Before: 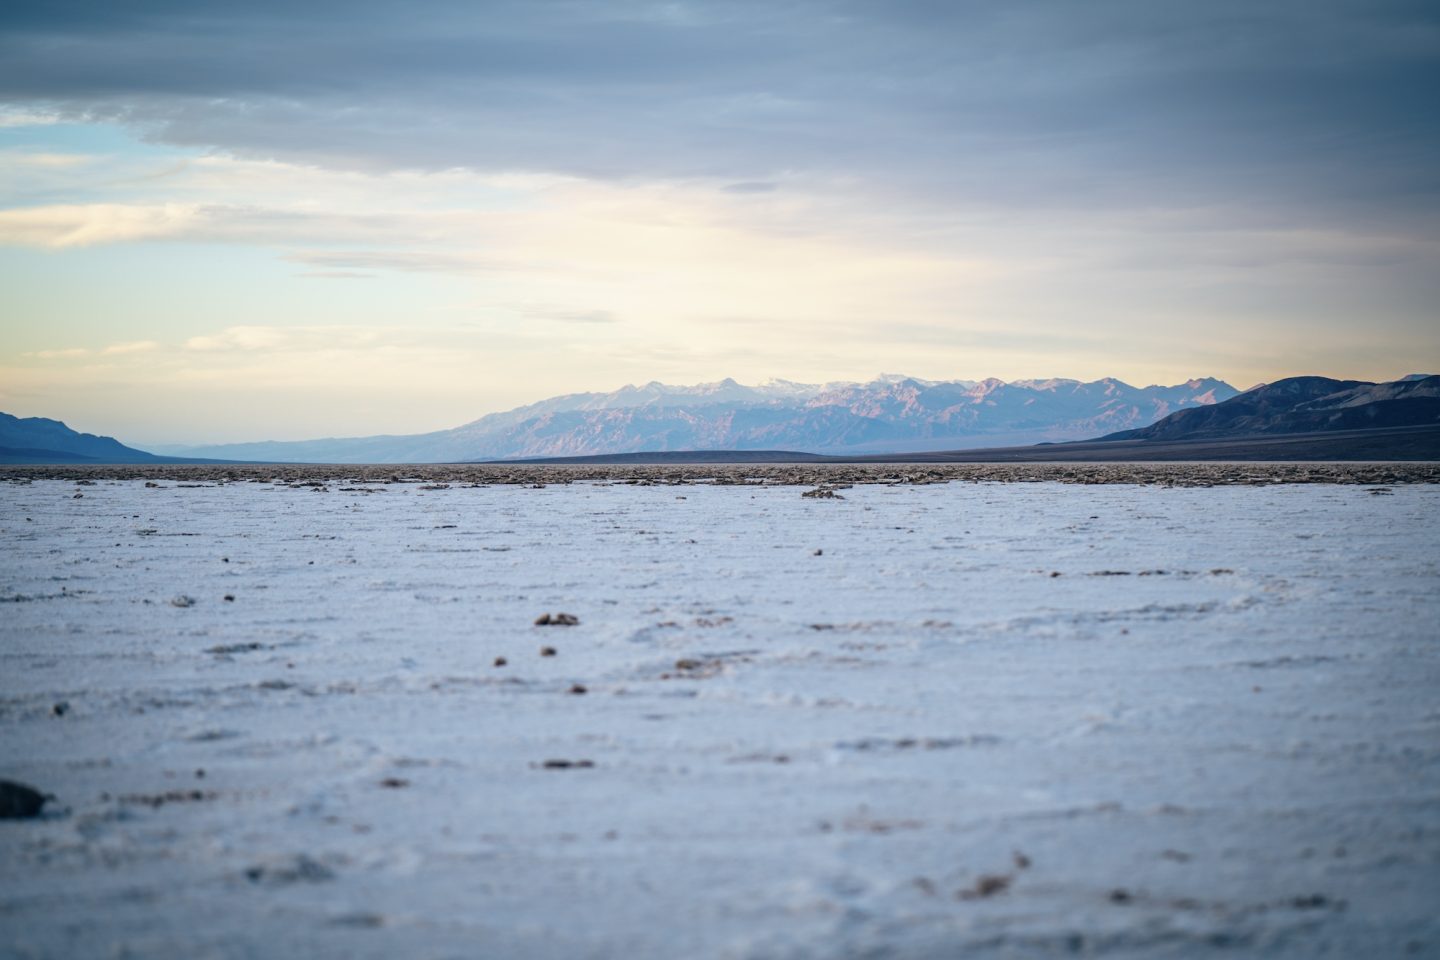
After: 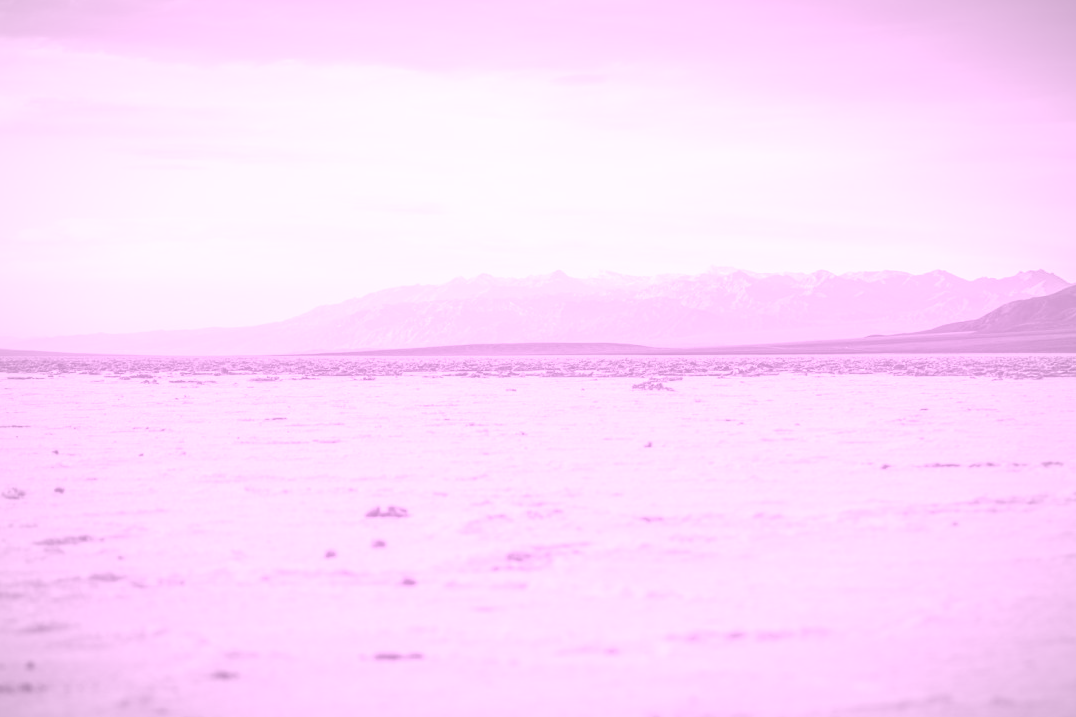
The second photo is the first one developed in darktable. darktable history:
colorize: hue 331.2°, saturation 75%, source mix 30.28%, lightness 70.52%, version 1
crop and rotate: left 11.831%, top 11.346%, right 13.429%, bottom 13.899%
color correction: highlights a* 0.207, highlights b* 2.7, shadows a* -0.874, shadows b* -4.78
vignetting: fall-off radius 100%, width/height ratio 1.337
exposure: black level correction 0.001, exposure 0.14 EV, compensate highlight preservation false
local contrast: on, module defaults
tone equalizer: -8 EV -0.75 EV, -7 EV -0.7 EV, -6 EV -0.6 EV, -5 EV -0.4 EV, -3 EV 0.4 EV, -2 EV 0.6 EV, -1 EV 0.7 EV, +0 EV 0.75 EV, edges refinement/feathering 500, mask exposure compensation -1.57 EV, preserve details no
